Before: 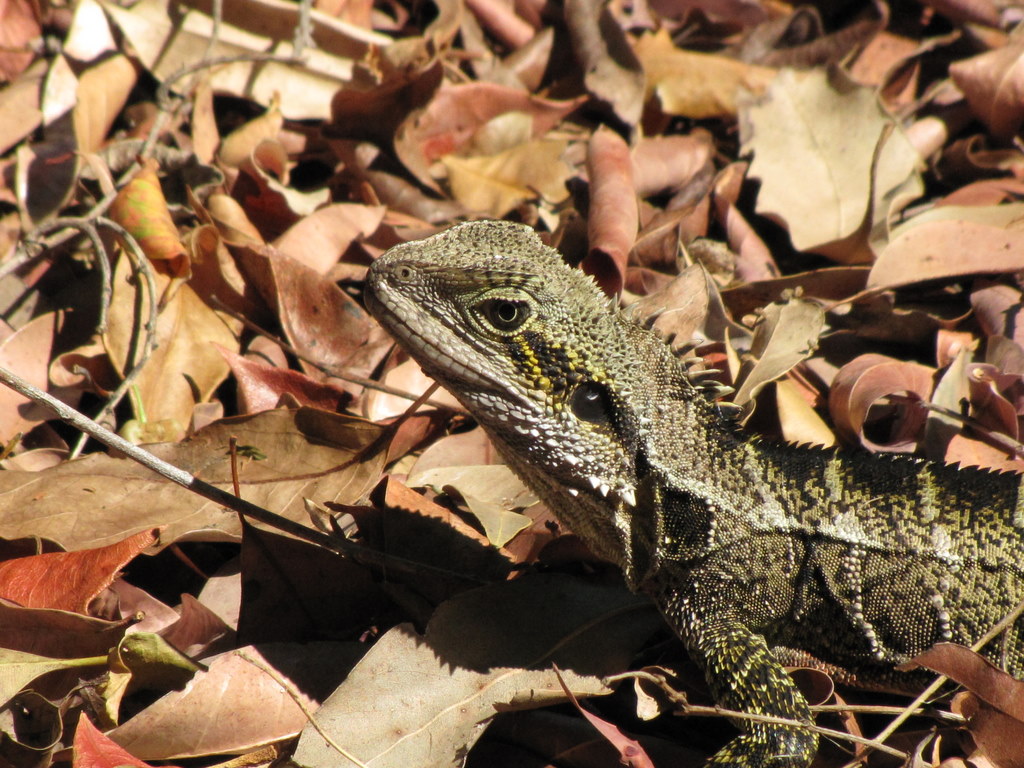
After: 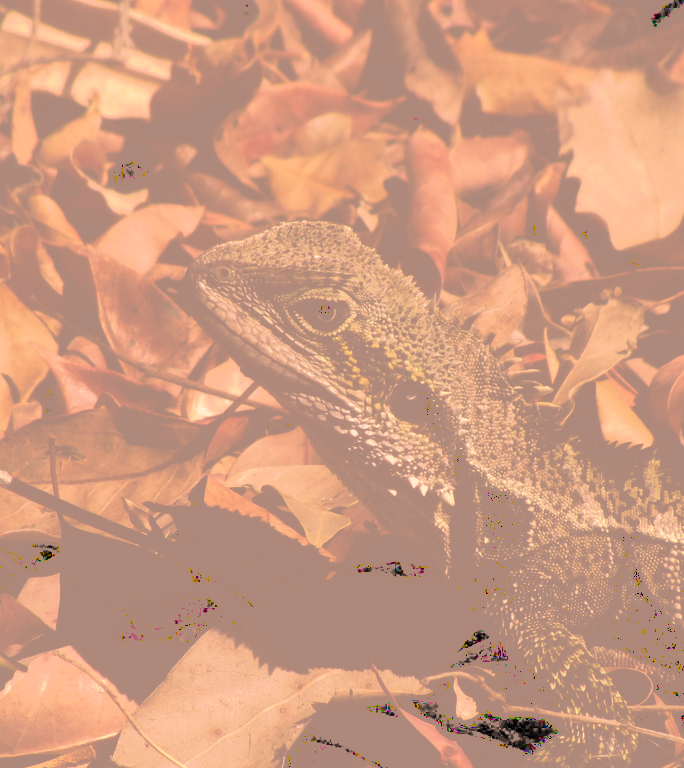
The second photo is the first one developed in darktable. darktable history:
tone curve: curves: ch0 [(0, 0) (0.003, 0.6) (0.011, 0.6) (0.025, 0.601) (0.044, 0.601) (0.069, 0.601) (0.1, 0.601) (0.136, 0.602) (0.177, 0.605) (0.224, 0.609) (0.277, 0.615) (0.335, 0.625) (0.399, 0.633) (0.468, 0.654) (0.543, 0.676) (0.623, 0.71) (0.709, 0.753) (0.801, 0.802) (0.898, 0.85) (1, 1)], preserve colors none
color correction: highlights a* 21.88, highlights b* 22.25
crop and rotate: left 17.732%, right 15.423%
